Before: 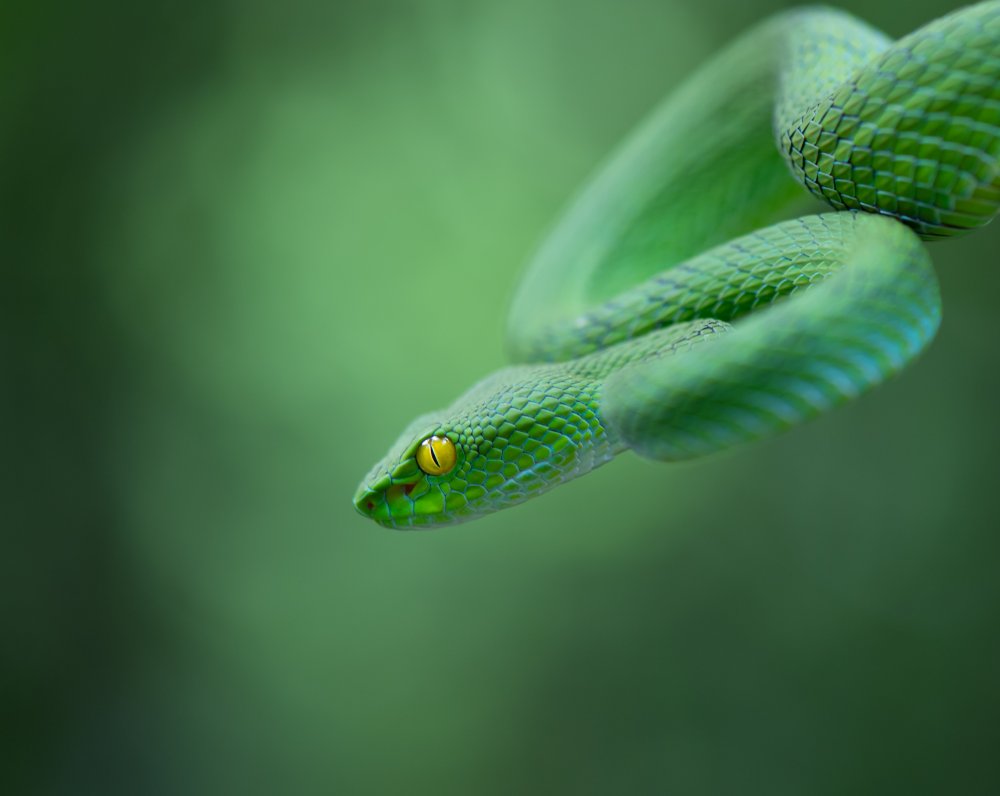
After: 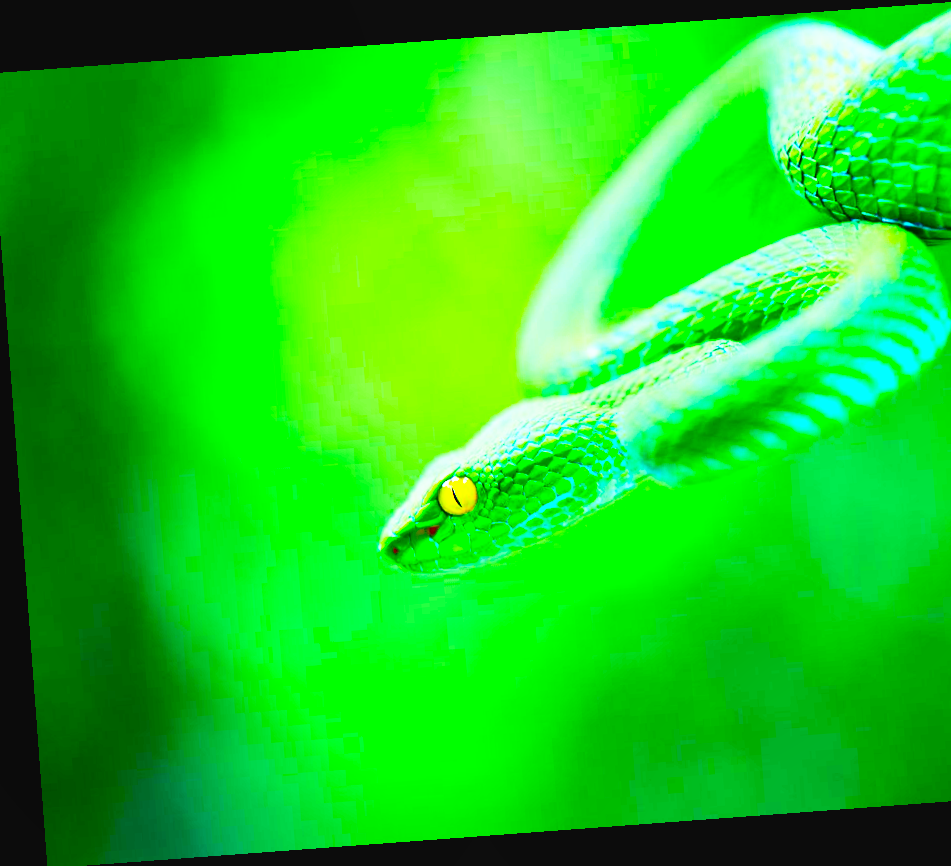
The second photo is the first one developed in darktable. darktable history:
base curve: curves: ch0 [(0, 0) (0.007, 0.004) (0.027, 0.03) (0.046, 0.07) (0.207, 0.54) (0.442, 0.872) (0.673, 0.972) (1, 1)], preserve colors none
crop and rotate: left 1.088%, right 8.807%
exposure: exposure 0.785 EV, compensate highlight preservation false
shadows and highlights: on, module defaults
color balance rgb: linear chroma grading › global chroma 15%, perceptual saturation grading › global saturation 30%
rotate and perspective: rotation -4.25°, automatic cropping off
lowpass: radius 0.1, contrast 0.85, saturation 1.1, unbound 0
contrast brightness saturation: contrast 0.4, brightness 0.05, saturation 0.25
